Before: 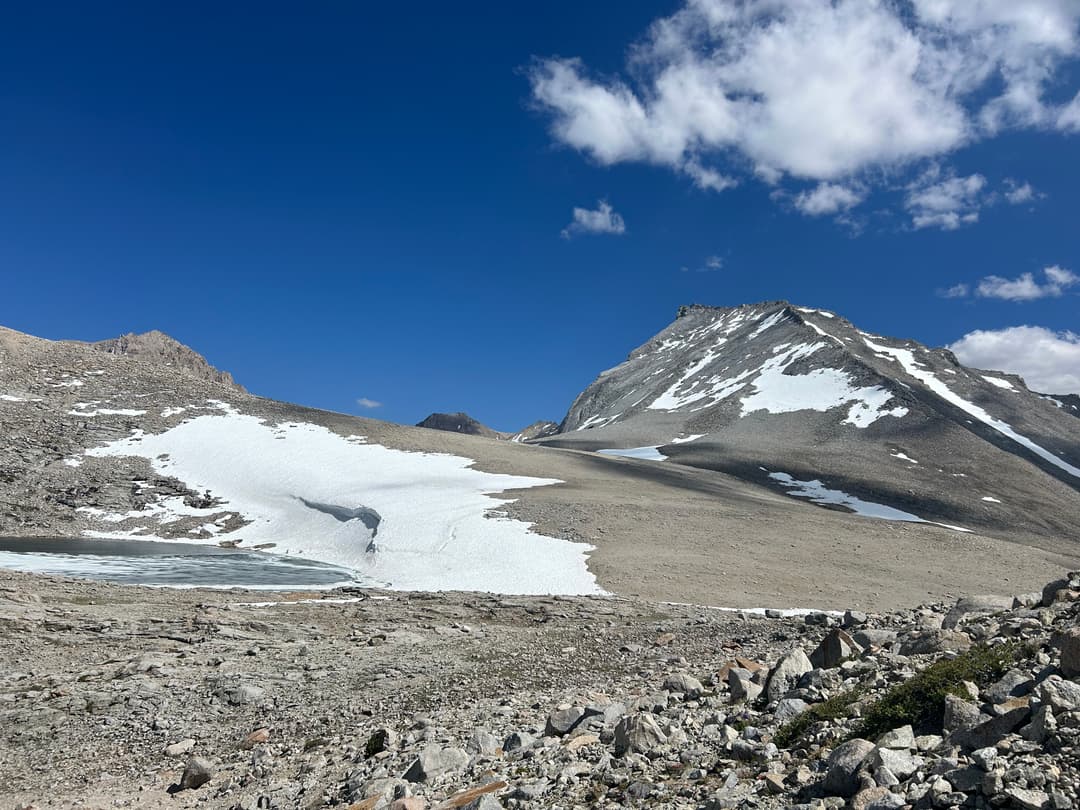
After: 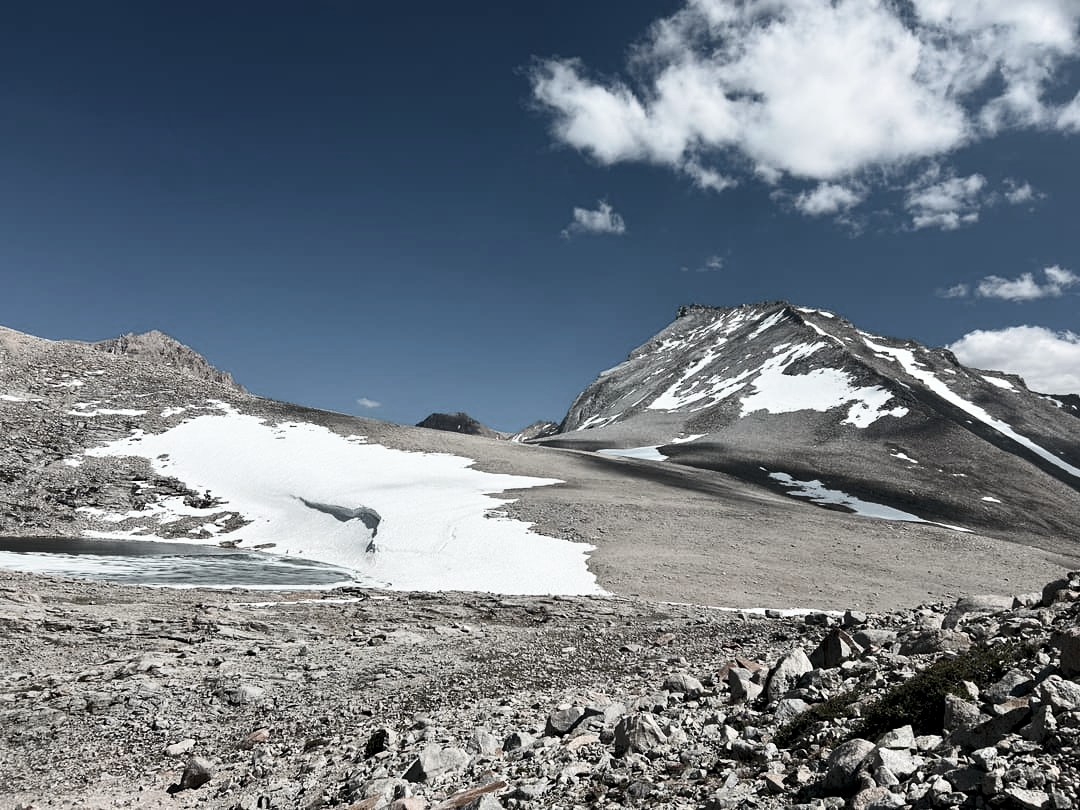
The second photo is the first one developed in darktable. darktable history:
tone curve: curves: ch0 [(0, 0) (0.003, 0.003) (0.011, 0.012) (0.025, 0.027) (0.044, 0.048) (0.069, 0.075) (0.1, 0.108) (0.136, 0.147) (0.177, 0.192) (0.224, 0.243) (0.277, 0.3) (0.335, 0.363) (0.399, 0.433) (0.468, 0.508) (0.543, 0.589) (0.623, 0.676) (0.709, 0.769) (0.801, 0.868) (0.898, 0.949) (1, 1)], preserve colors none
color look up table: target L [75.68, 67.32, 44.87, 26.43, 199.98, 100, 65.45, 63.68, 53.62, 41.97, 21.17, 54.36, 49.41, 35.53, 18.6, 85.72, 78.86, 68.1, 66.8, 48.6, 43.24, 44.94, 19.86, 7.757, 0 ×25], target a [-3.477, -11.77, -20.06, -7.187, 0.057, -0.002, 5.504, 9.918, 17.5, 27.47, 7.356, 1.67, 24.17, 0.933, 8.776, -0.415, -1.173, -14.88, -1.672, -13.81, -1.292, -3.664, -0.946, -0.507, 0 ×25], target b [33.11, 21.28, 12.37, 7.662, -0.029, 0.022, 29.83, 5.443, 24.34, 8.032, 5.103, -11.57, -7.575, -22.47, -8.546, -0.774, -0.951, -2.814, -1.786, -13.04, -1.564, -12.17, -0.956, -0.039, 0 ×25], num patches 24
